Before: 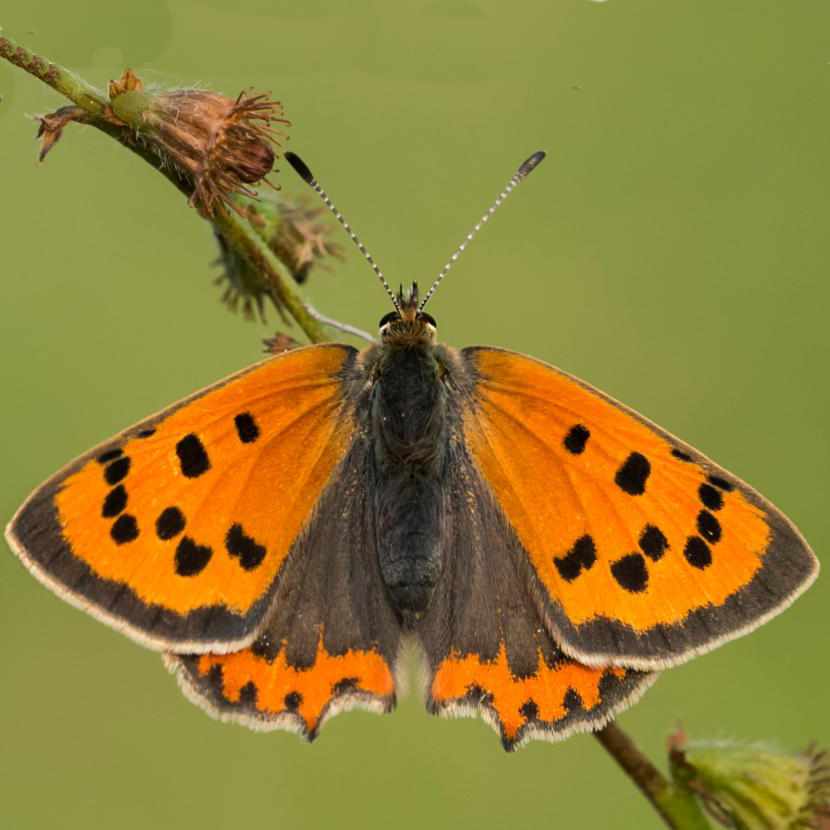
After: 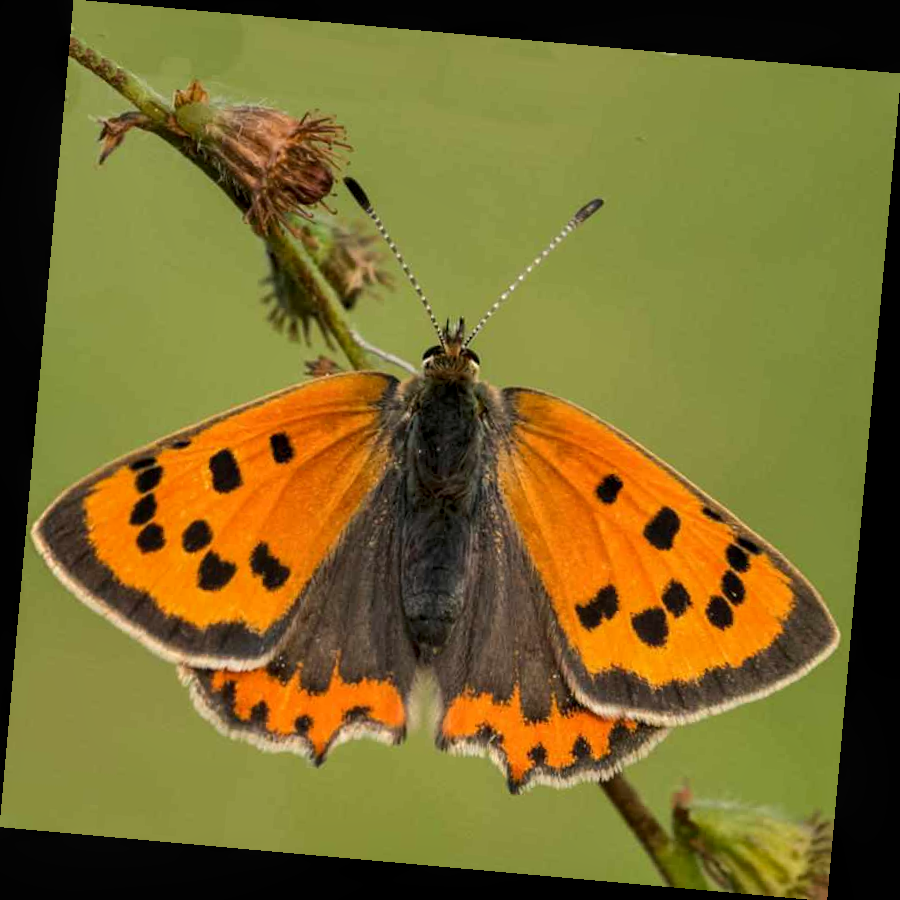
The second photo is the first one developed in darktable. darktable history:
rotate and perspective: rotation 5.12°, automatic cropping off
local contrast: on, module defaults
